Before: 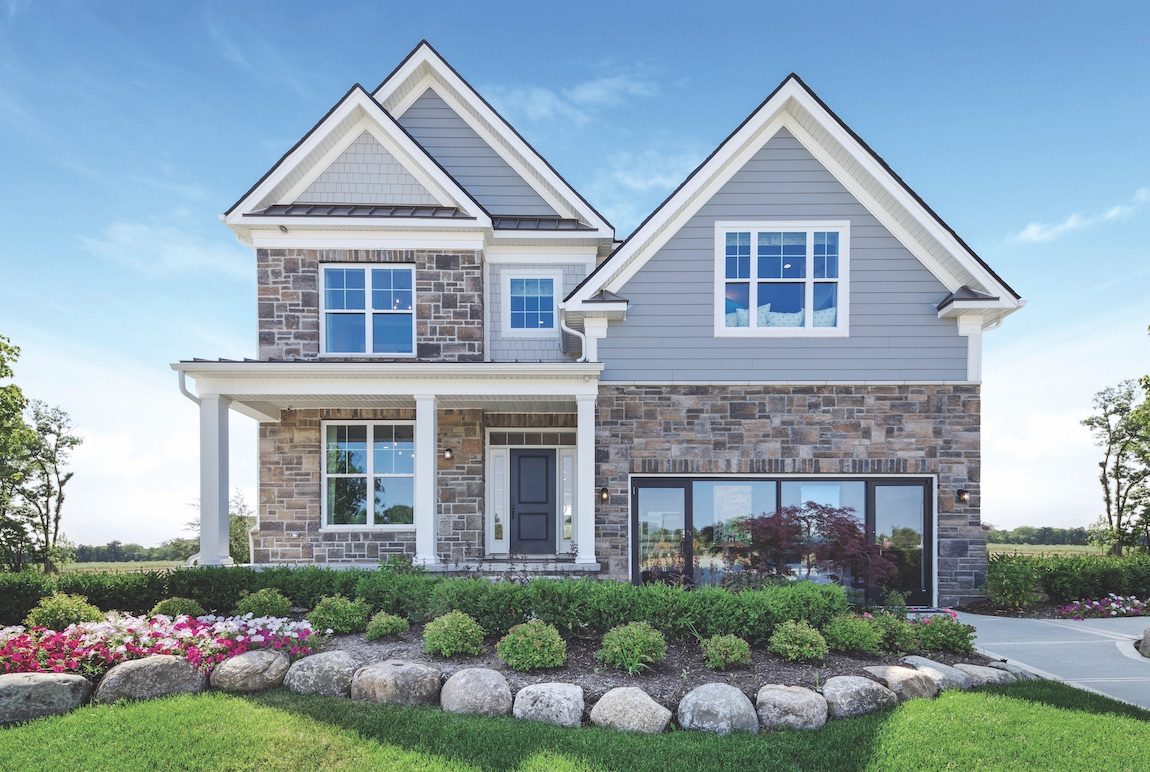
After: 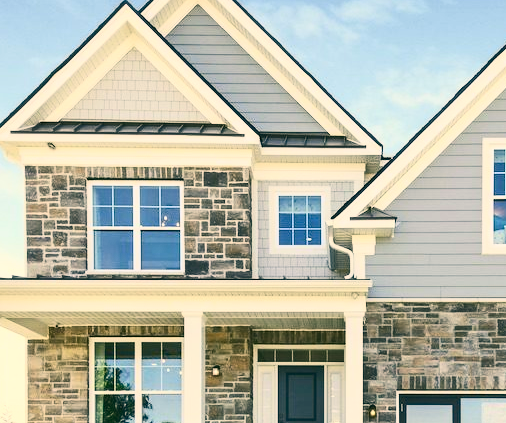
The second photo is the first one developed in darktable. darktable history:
crop: left 20.248%, top 10.86%, right 35.675%, bottom 34.321%
shadows and highlights: shadows 25, highlights -25
contrast brightness saturation: contrast 0.4, brightness 0.1, saturation 0.21
color correction: highlights a* 5.3, highlights b* 24.26, shadows a* -15.58, shadows b* 4.02
